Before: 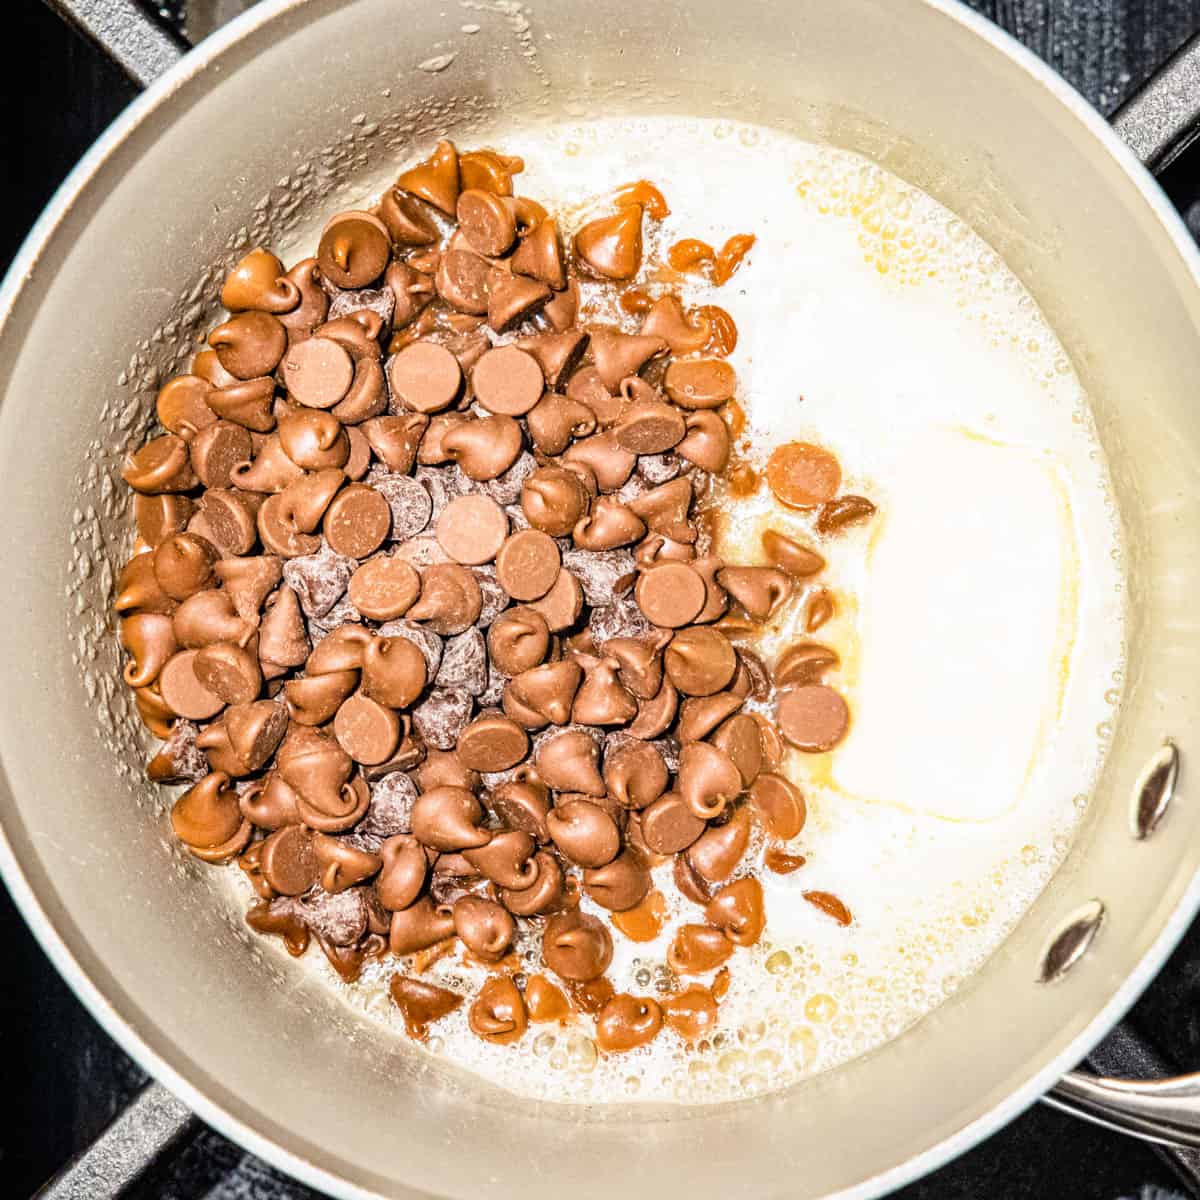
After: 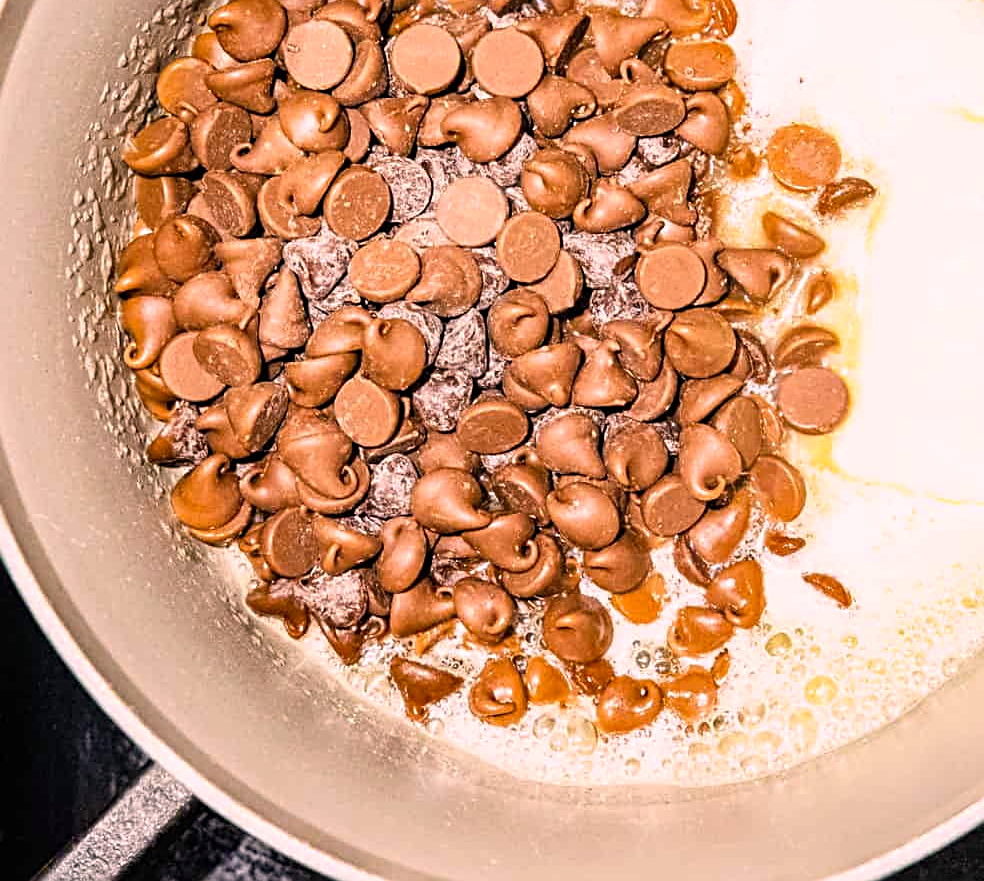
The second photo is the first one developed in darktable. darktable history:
white balance: red 0.984, blue 1.059
color correction: highlights a* 11.96, highlights b* 11.58
crop: top 26.531%, right 17.959%
sharpen: radius 2.767
